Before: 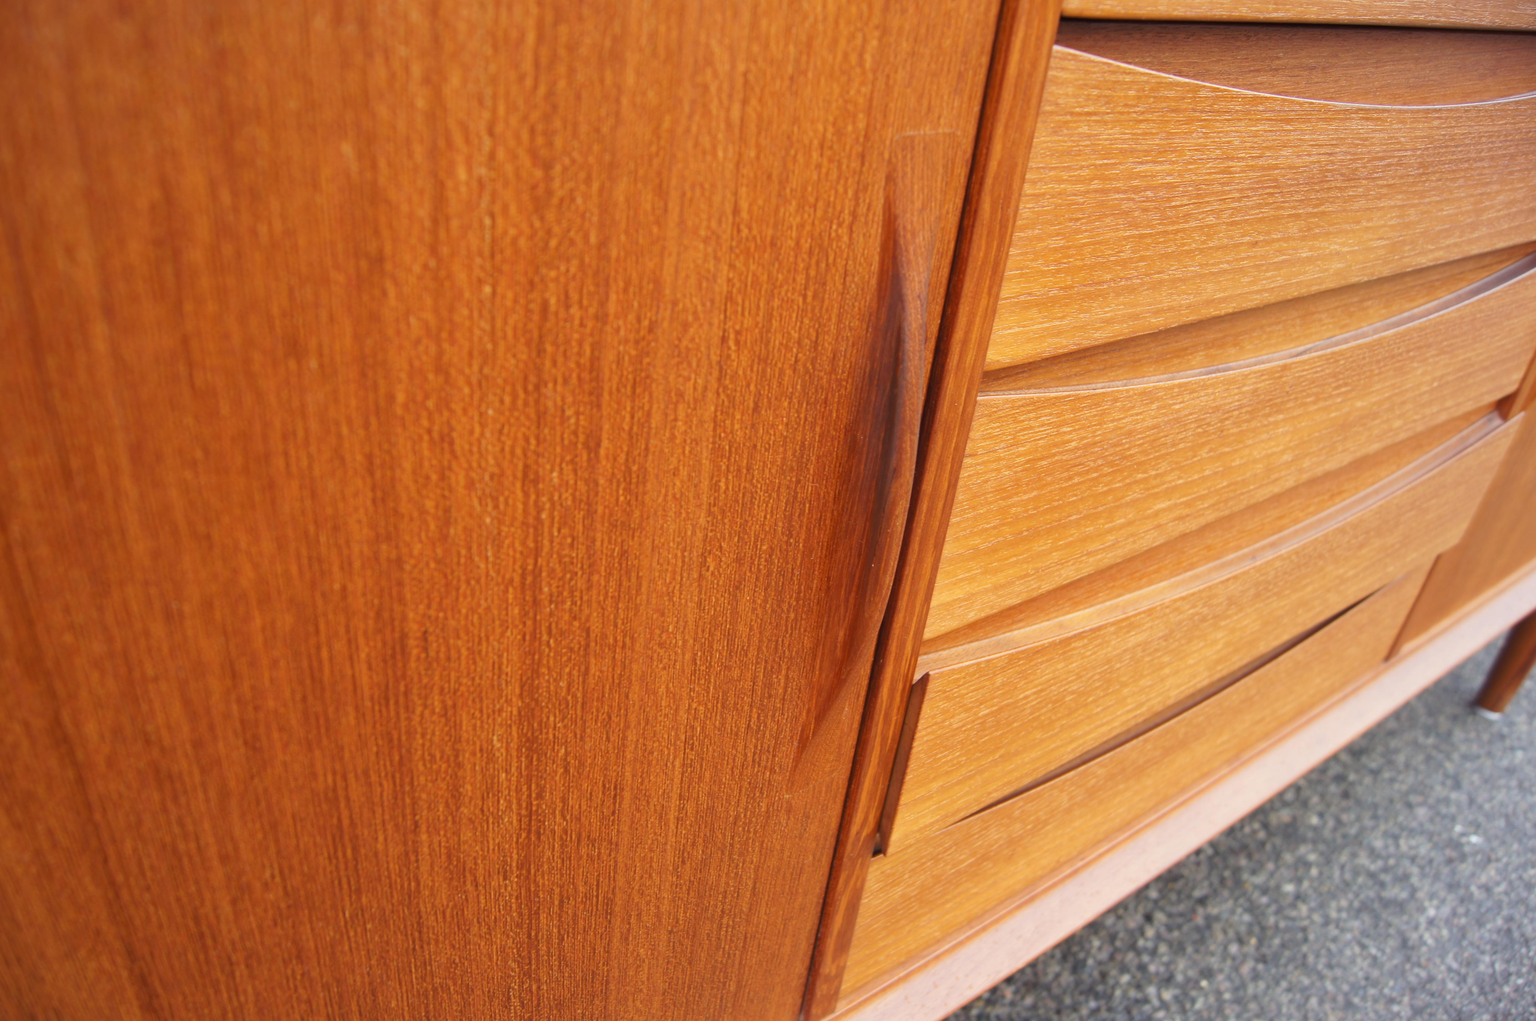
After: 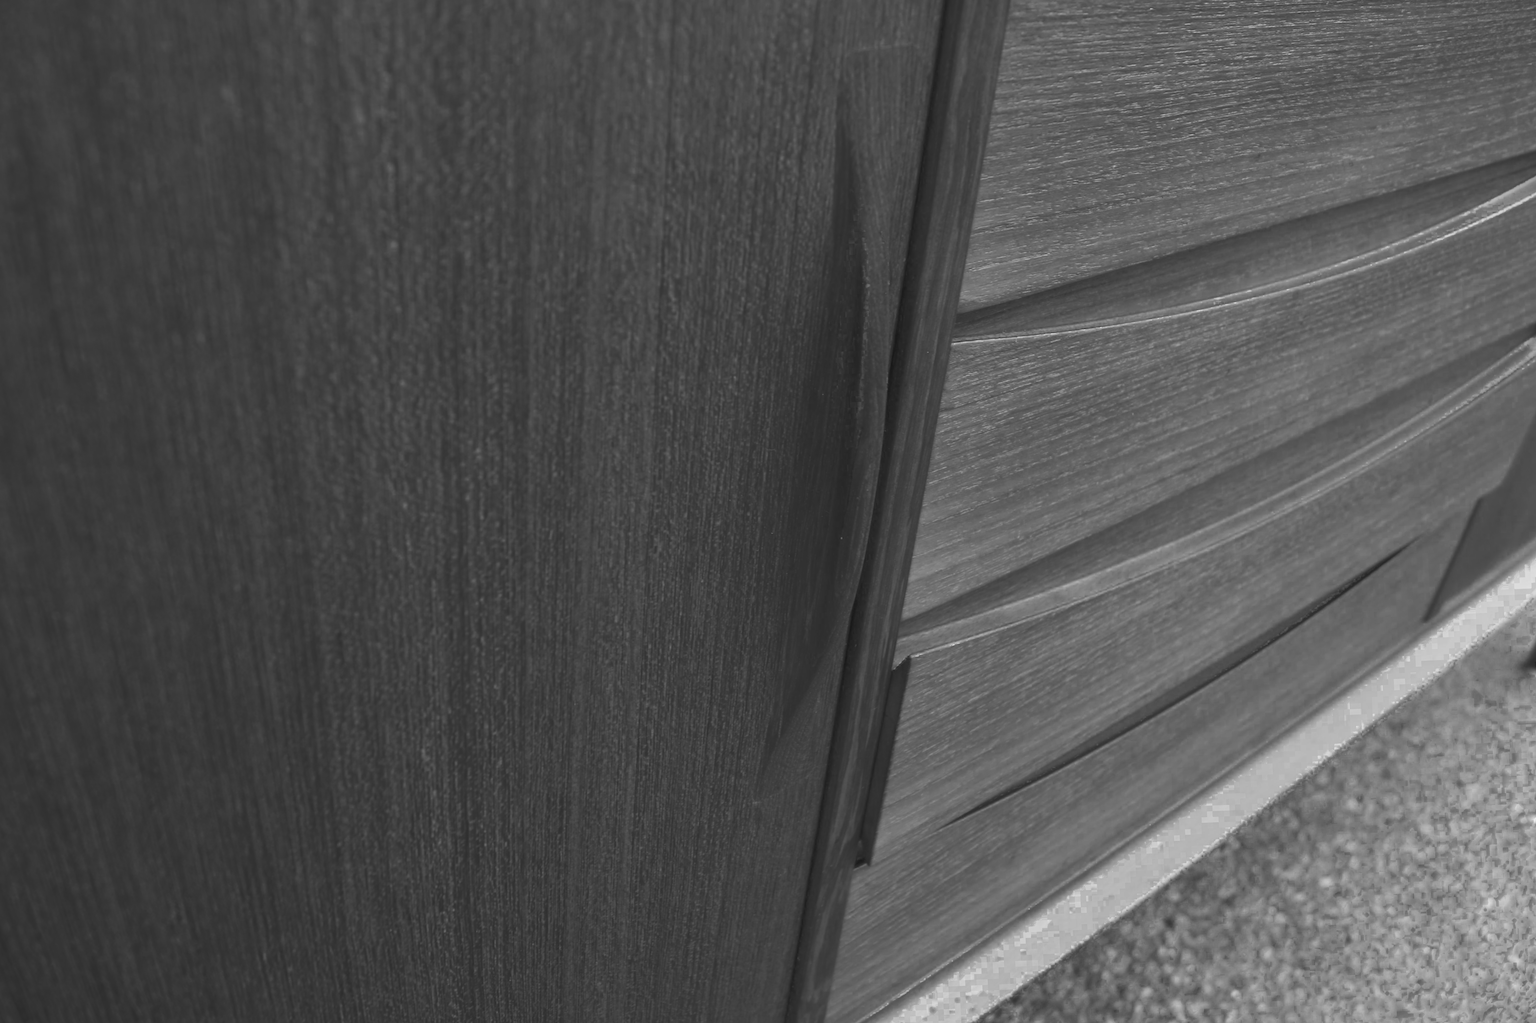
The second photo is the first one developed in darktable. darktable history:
color balance rgb: linear chroma grading › shadows 31.41%, linear chroma grading › global chroma -1.887%, linear chroma grading › mid-tones 3.578%, perceptual saturation grading › global saturation 24.988%, global vibrance 39.158%
color zones: curves: ch0 [(0.002, 0.589) (0.107, 0.484) (0.146, 0.249) (0.217, 0.352) (0.309, 0.525) (0.39, 0.404) (0.455, 0.169) (0.597, 0.055) (0.724, 0.212) (0.775, 0.691) (0.869, 0.571) (1, 0.587)]; ch1 [(0, 0) (0.143, 0) (0.286, 0) (0.429, 0) (0.571, 0) (0.714, 0) (0.857, 0)]
crop and rotate: angle 2.43°, left 5.924%, top 5.693%
